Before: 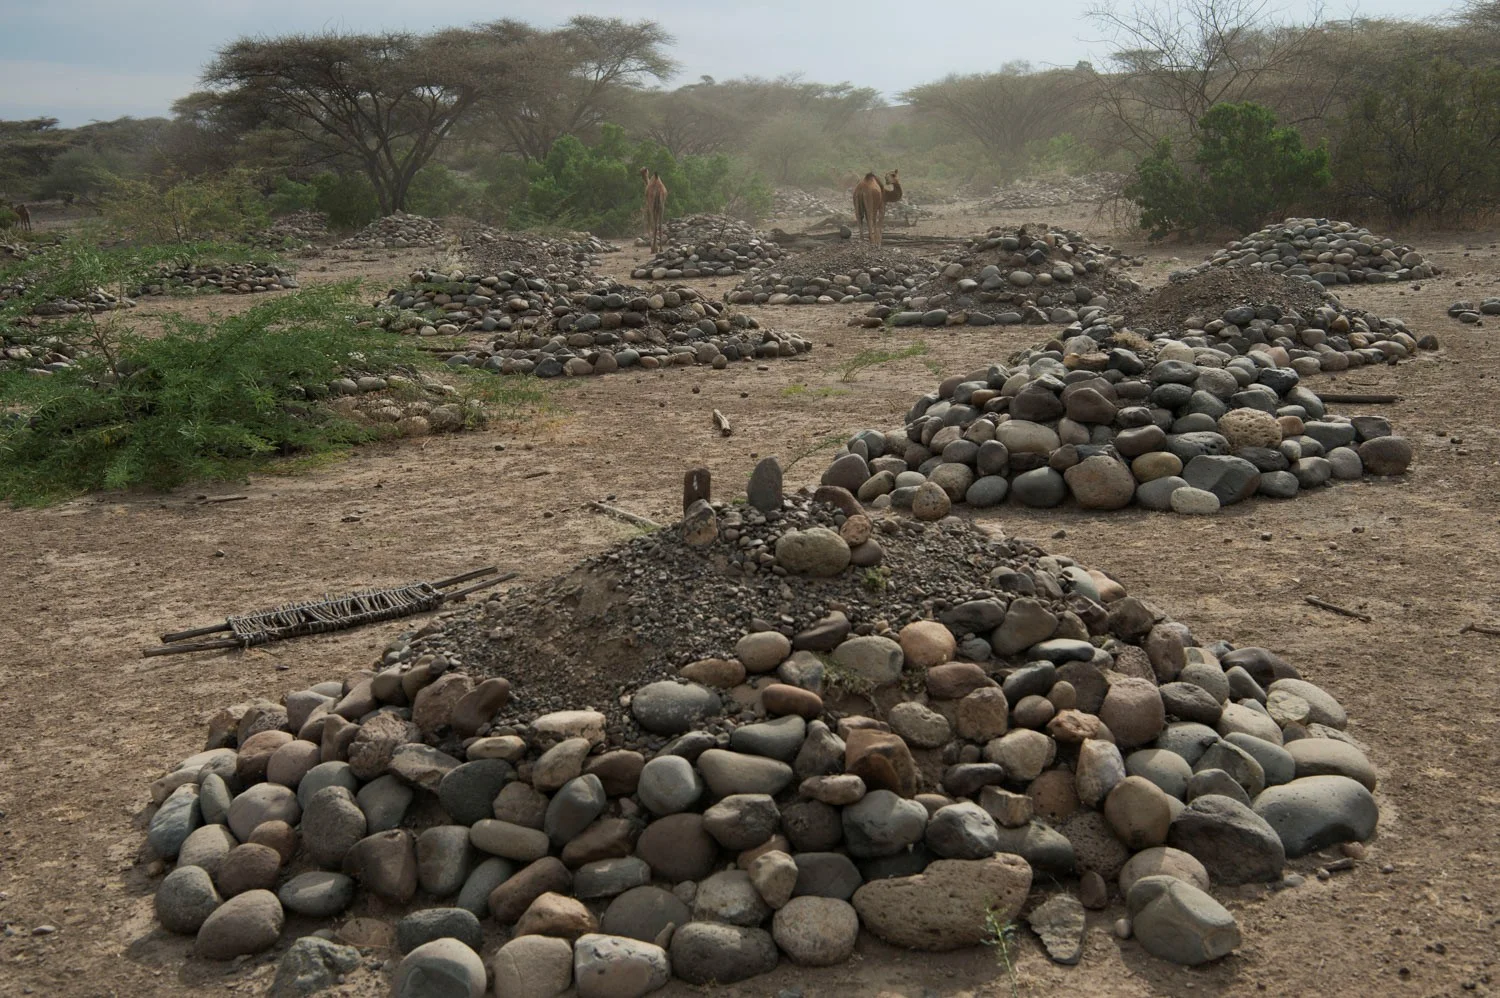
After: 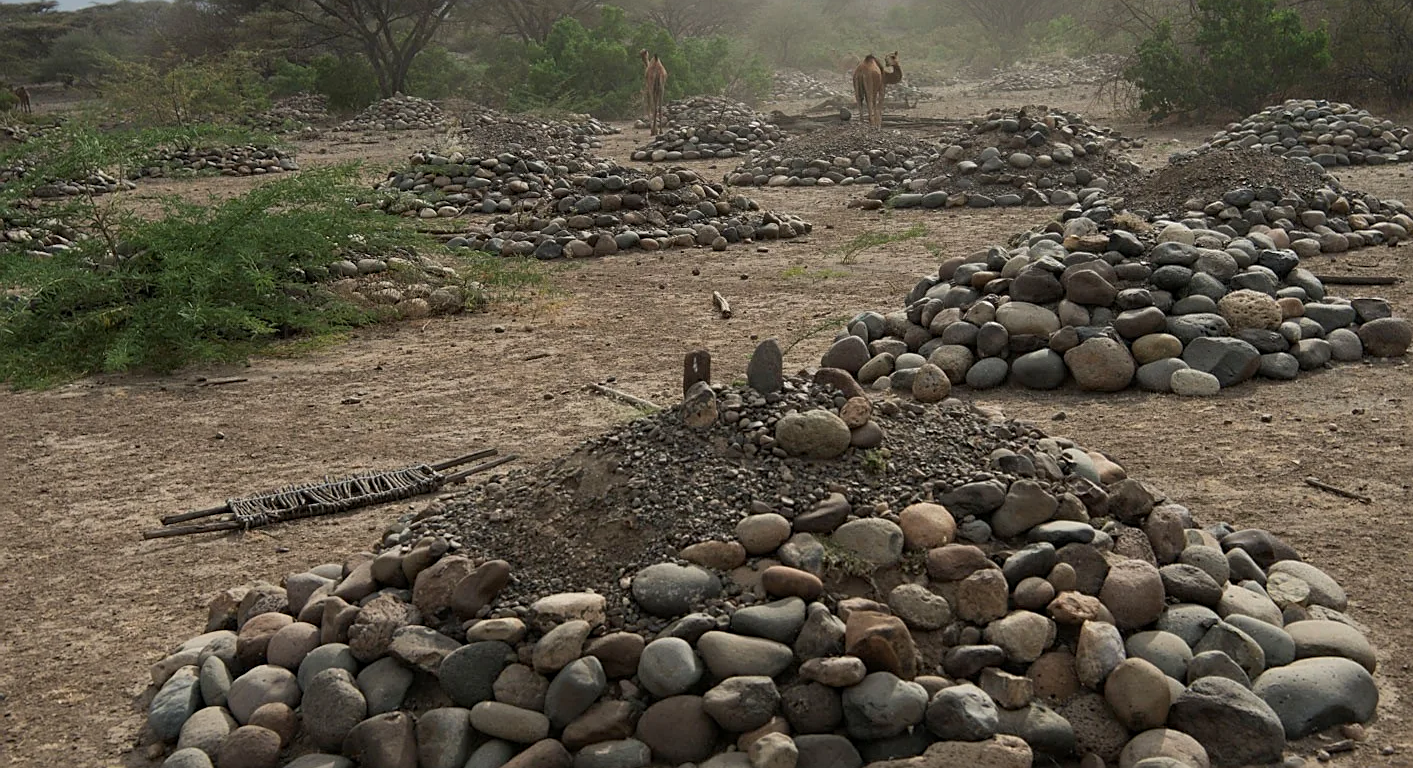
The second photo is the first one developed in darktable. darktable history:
crop and rotate: angle 0.03°, top 11.85%, right 5.701%, bottom 11.124%
sharpen: on, module defaults
